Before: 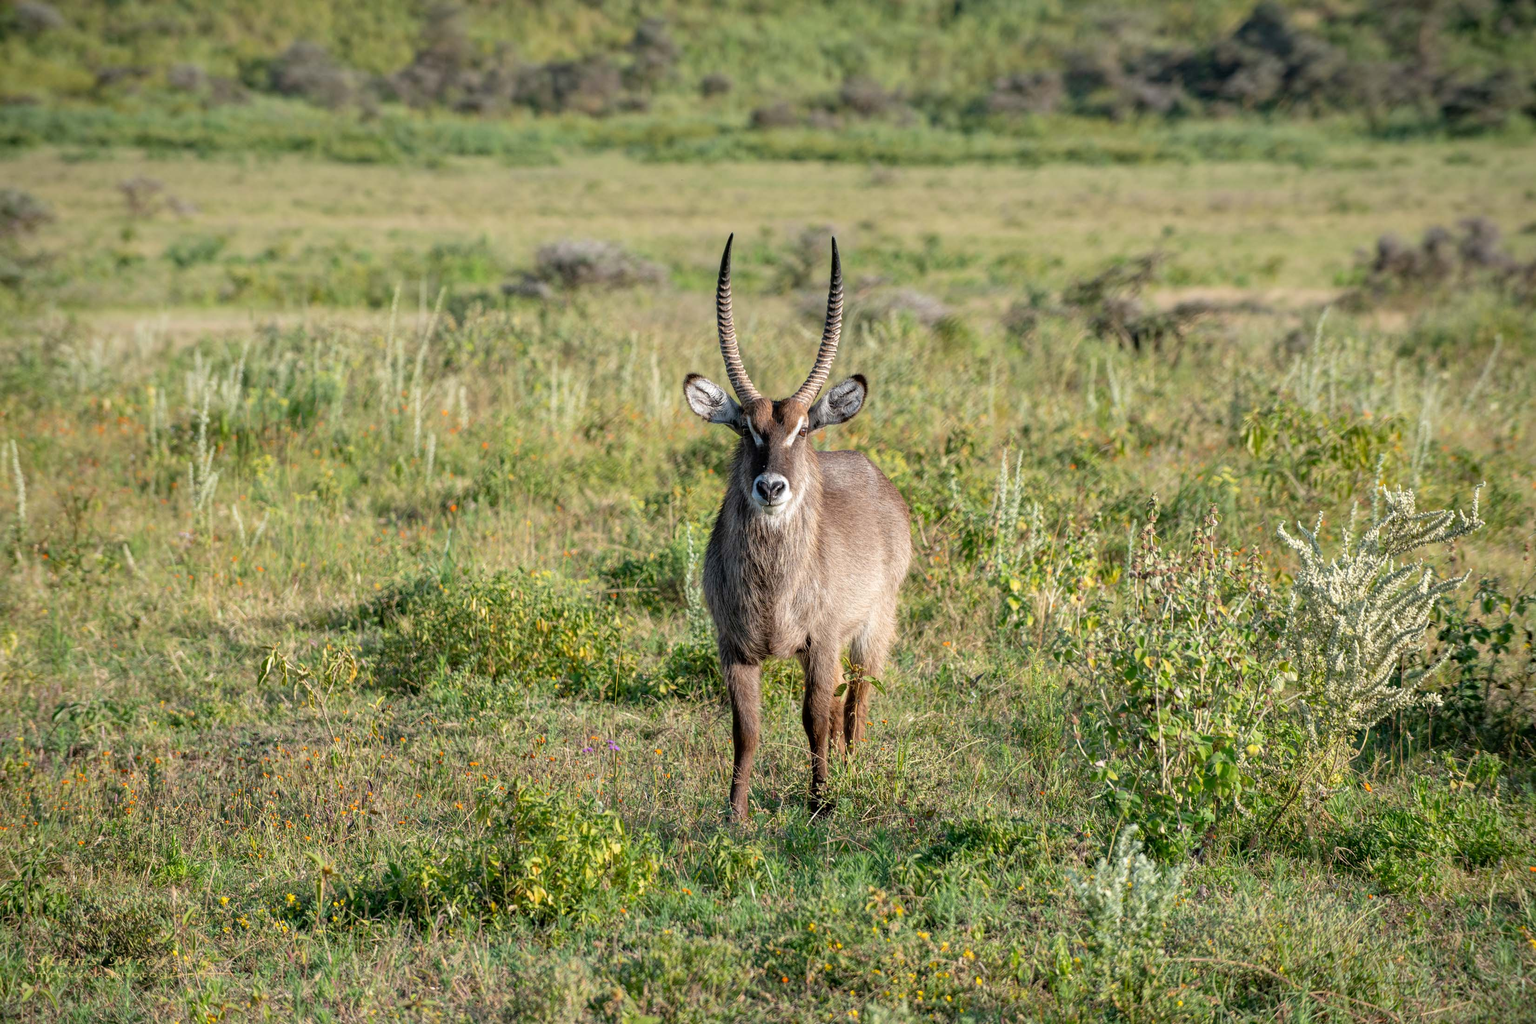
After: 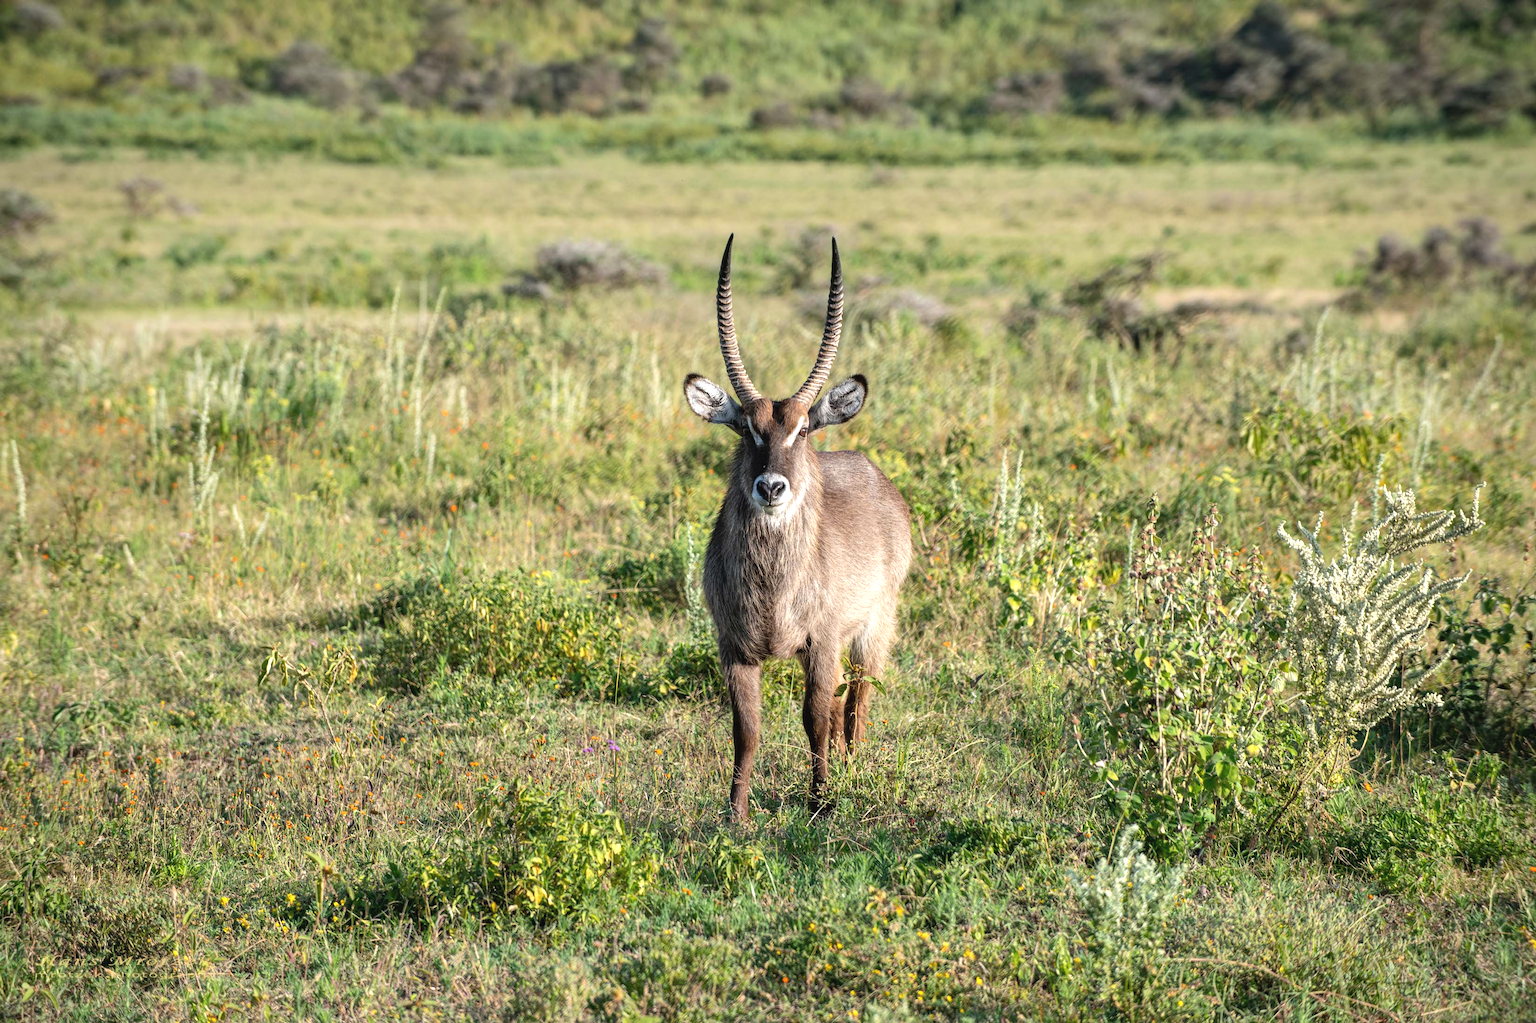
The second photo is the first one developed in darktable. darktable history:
exposure: black level correction -0.005, exposure 0.054 EV, compensate highlight preservation false
tone equalizer: -8 EV -0.417 EV, -7 EV -0.389 EV, -6 EV -0.333 EV, -5 EV -0.222 EV, -3 EV 0.222 EV, -2 EV 0.333 EV, -1 EV 0.389 EV, +0 EV 0.417 EV, edges refinement/feathering 500, mask exposure compensation -1.57 EV, preserve details no
white balance: emerald 1
